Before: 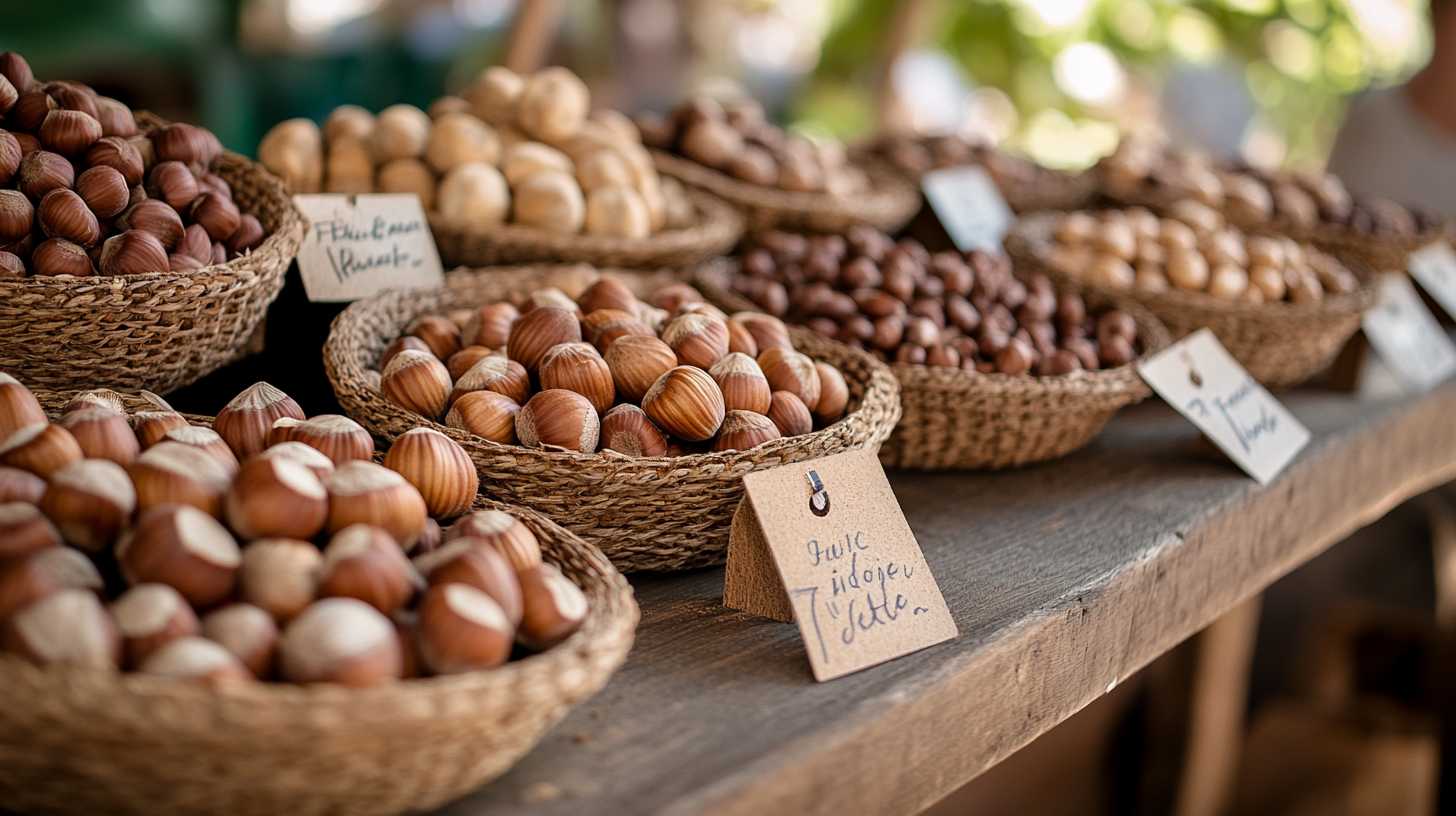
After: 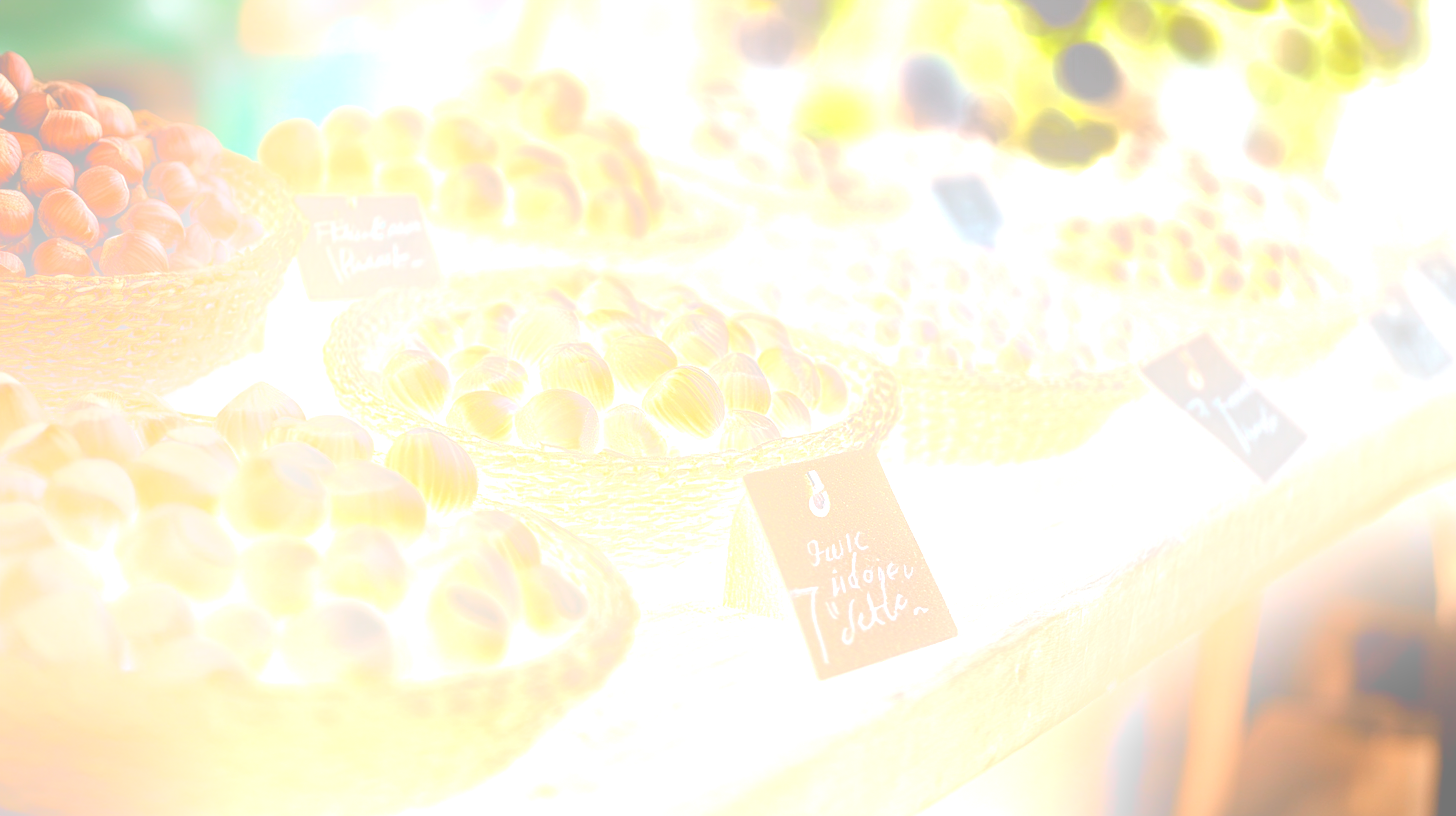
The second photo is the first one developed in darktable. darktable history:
bloom: size 25%, threshold 5%, strength 90%
exposure: black level correction 0, exposure 1.2 EV, compensate highlight preservation false
